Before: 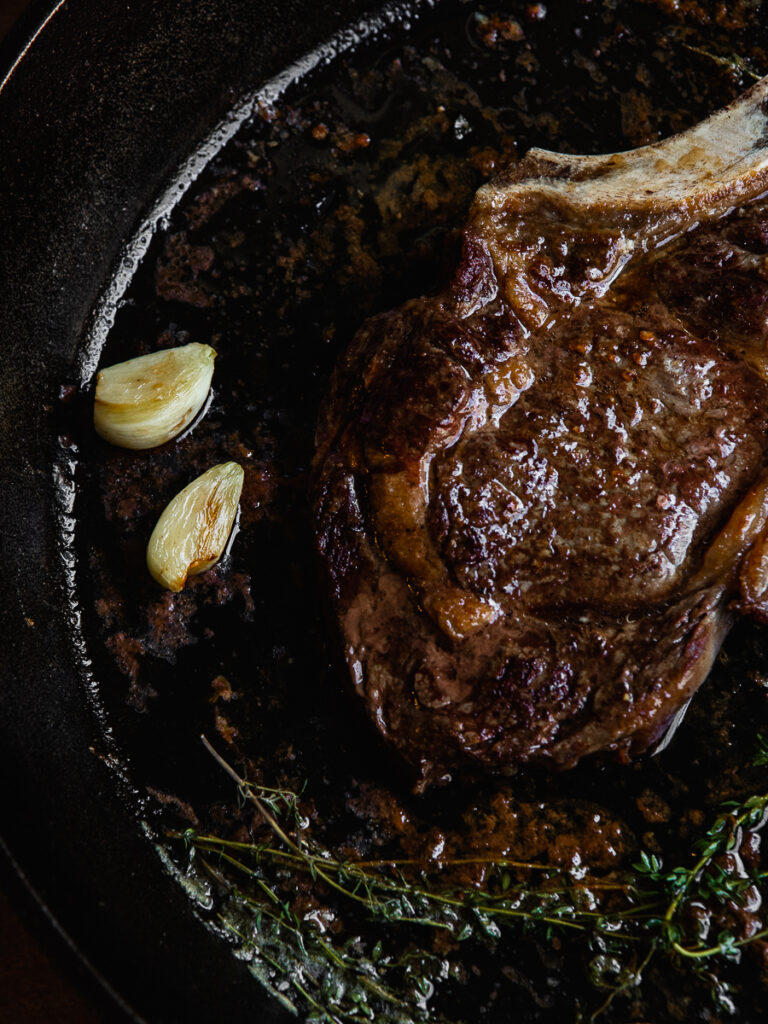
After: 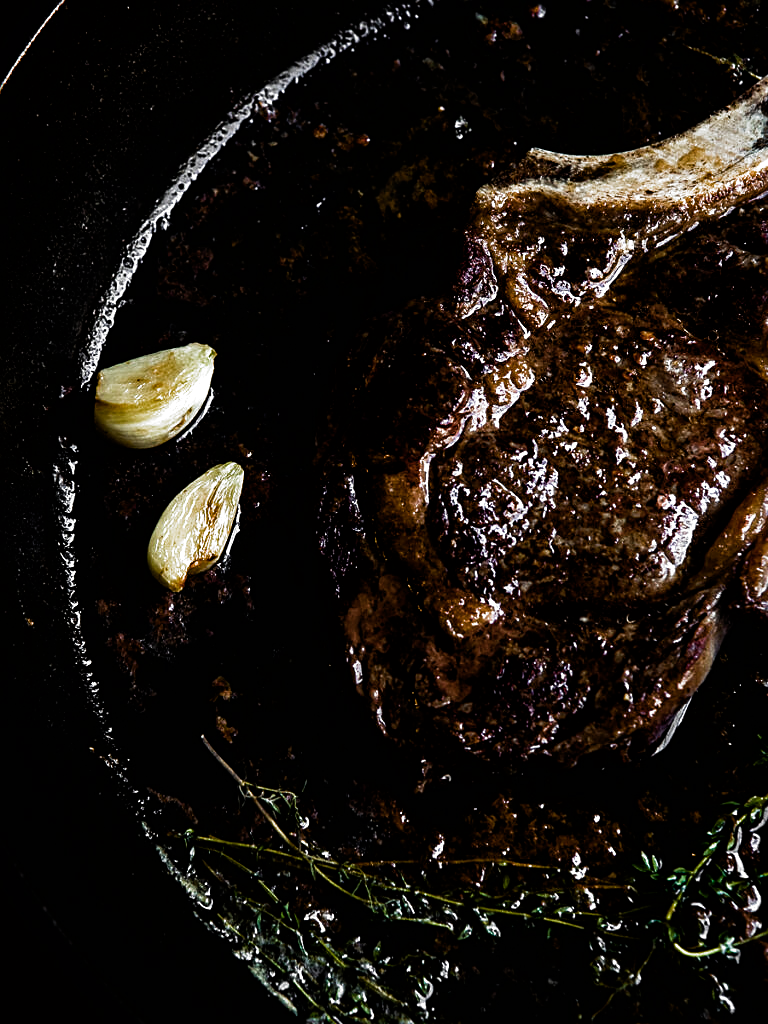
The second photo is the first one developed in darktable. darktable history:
sharpen: on, module defaults
color balance rgb: power › hue 73.01°, perceptual saturation grading › global saturation 20%, perceptual saturation grading › highlights -25.521%, perceptual saturation grading › shadows 49.534%, perceptual brilliance grading › global brilliance 15.546%, perceptual brilliance grading › shadows -35.782%
filmic rgb: black relative exposure -8.26 EV, white relative exposure 2.2 EV, target white luminance 99.902%, hardness 7.15, latitude 74.4%, contrast 1.314, highlights saturation mix -2.78%, shadows ↔ highlights balance 29.66%, color science v5 (2021), contrast in shadows safe, contrast in highlights safe
